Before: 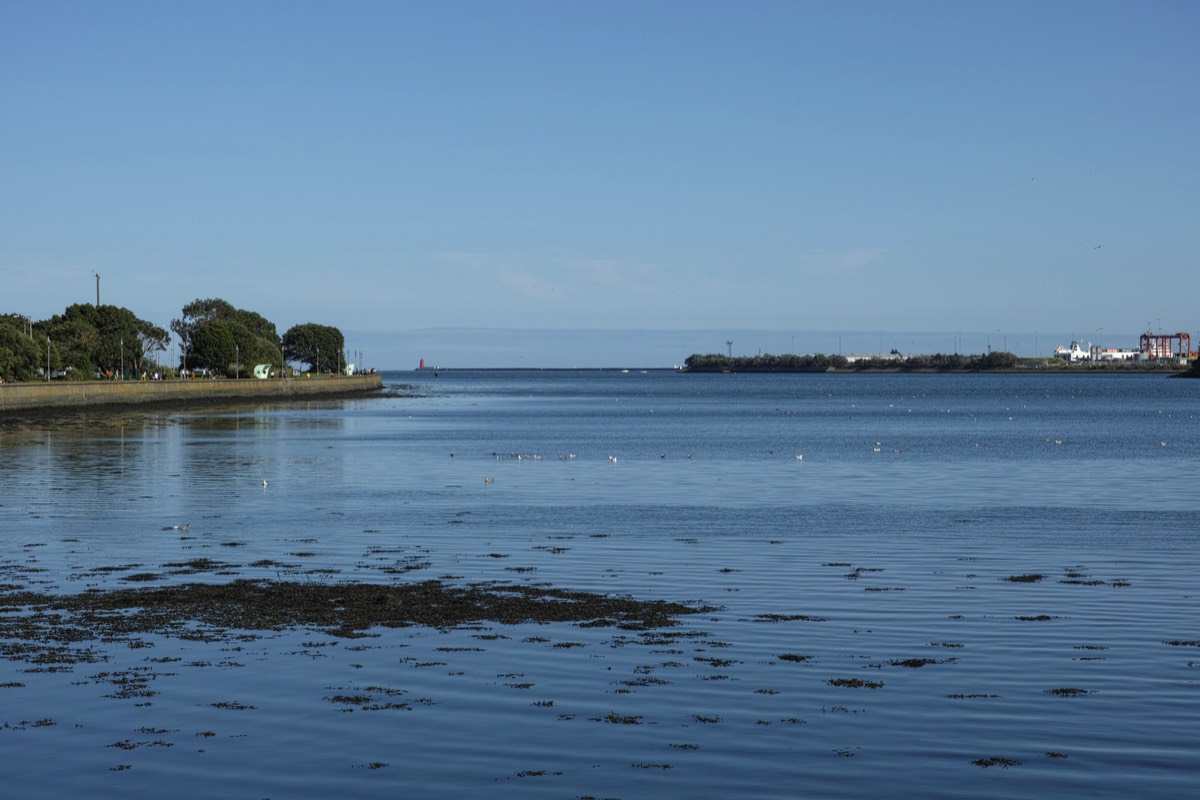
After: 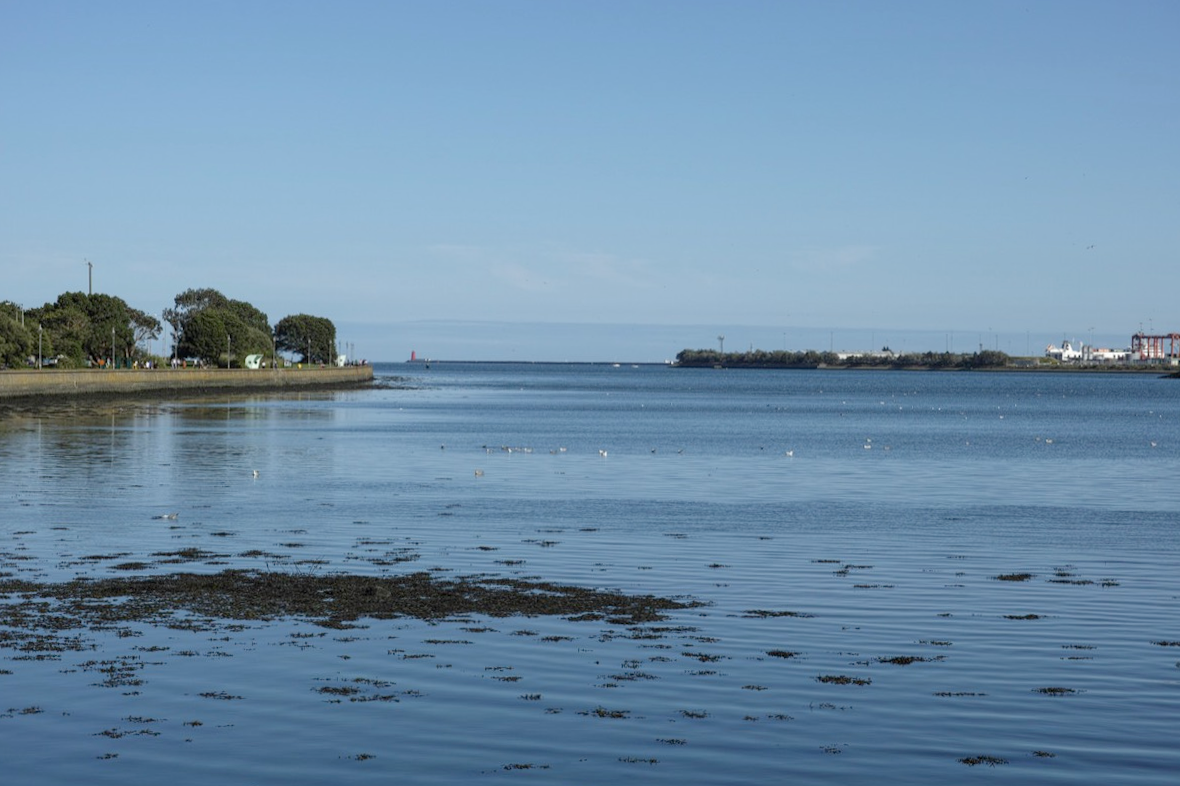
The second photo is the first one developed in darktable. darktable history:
crop and rotate: angle -0.645°
